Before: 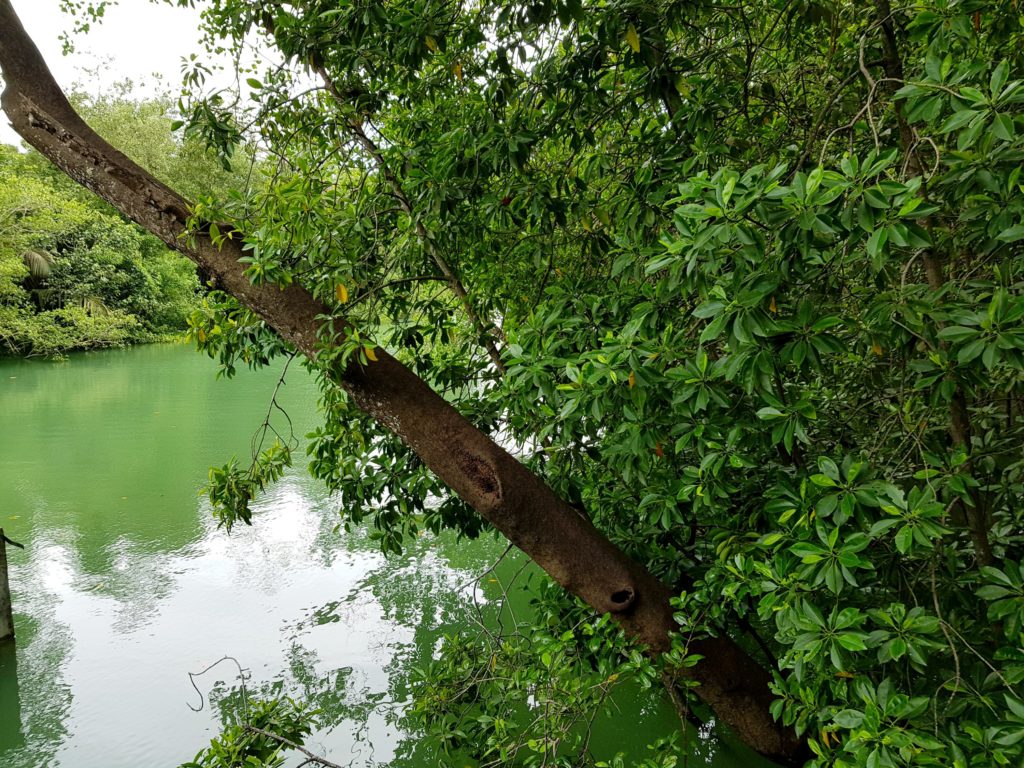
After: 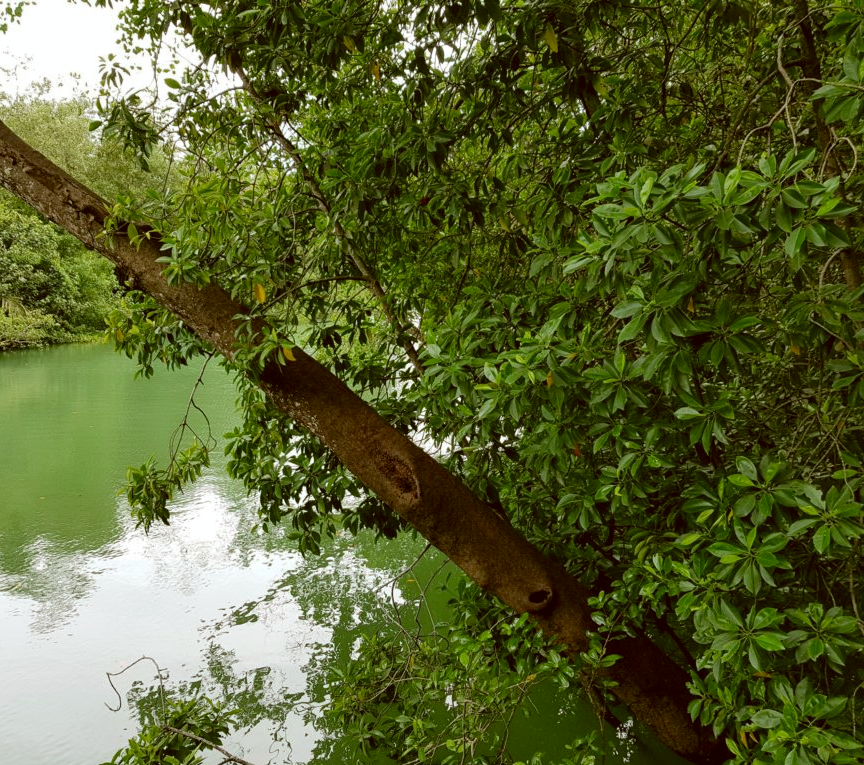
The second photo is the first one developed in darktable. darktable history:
tone equalizer: on, module defaults
color correction: highlights a* -0.482, highlights b* 0.161, shadows a* 4.66, shadows b* 20.72
crop: left 8.026%, right 7.374%
color zones: curves: ch0 [(0, 0.5) (0.143, 0.5) (0.286, 0.456) (0.429, 0.5) (0.571, 0.5) (0.714, 0.5) (0.857, 0.5) (1, 0.5)]; ch1 [(0, 0.5) (0.143, 0.5) (0.286, 0.422) (0.429, 0.5) (0.571, 0.5) (0.714, 0.5) (0.857, 0.5) (1, 0.5)]
